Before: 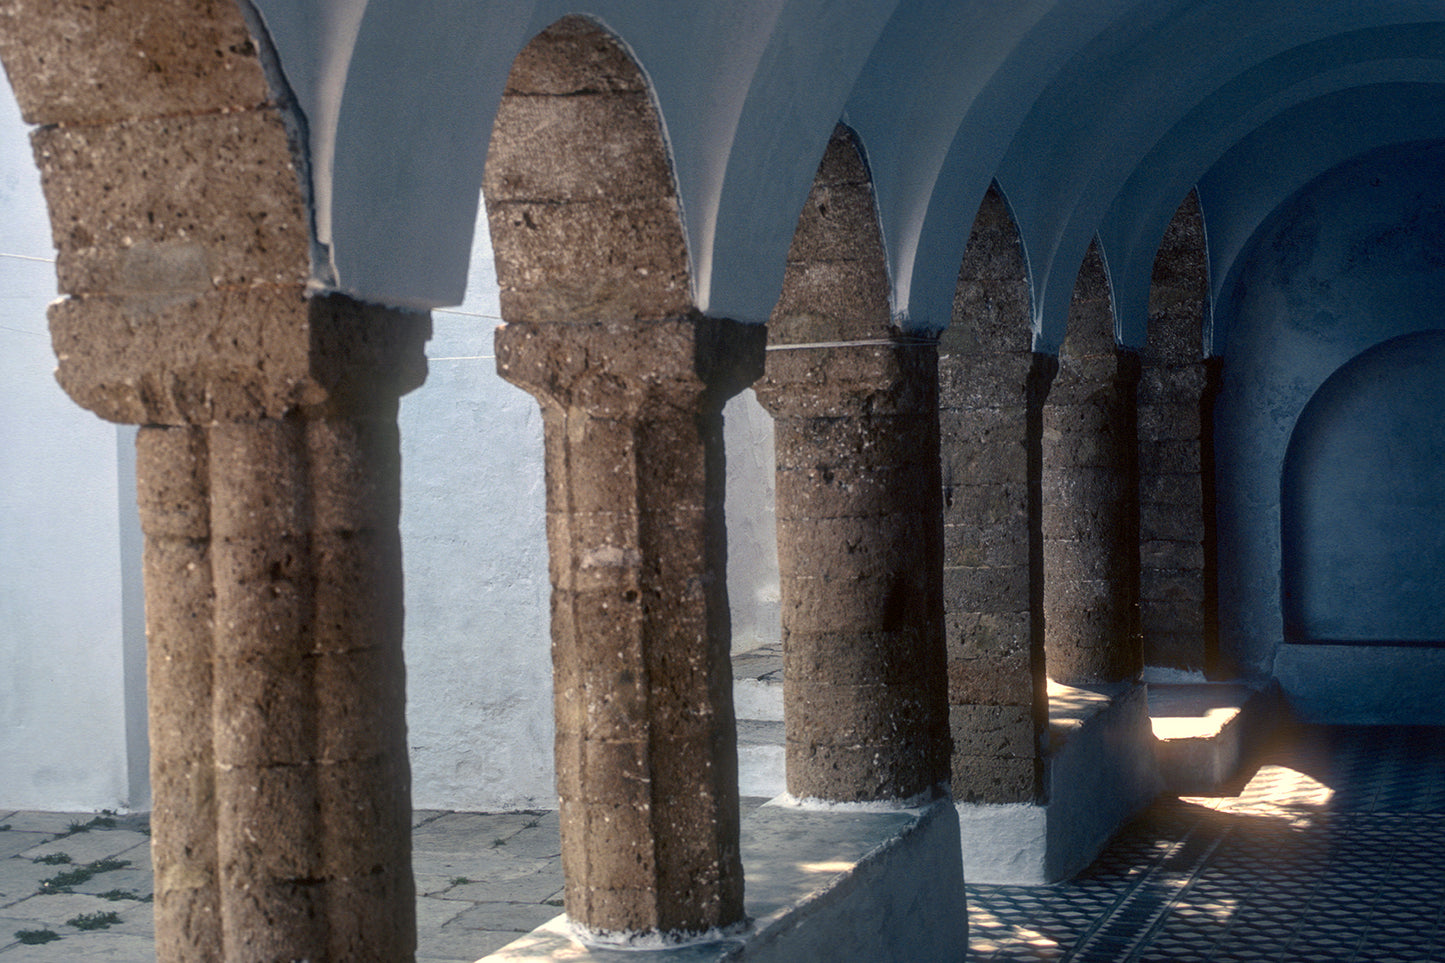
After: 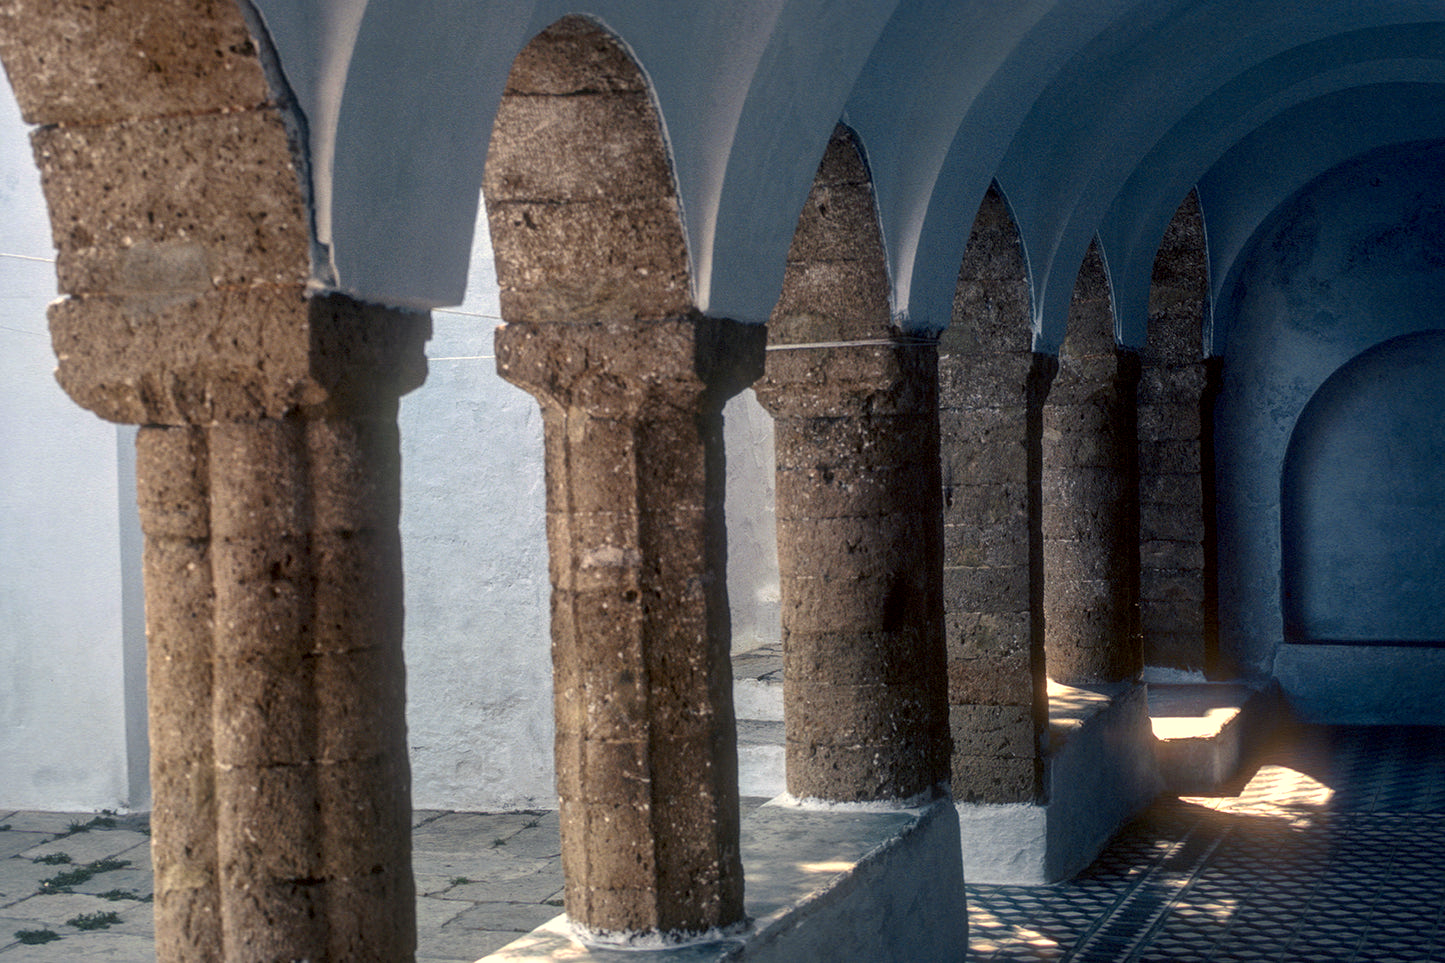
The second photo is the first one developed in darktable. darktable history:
local contrast: highlights 100%, shadows 99%, detail 131%, midtone range 0.2
color correction: highlights a* 0.858, highlights b* 2.83, saturation 1.07
base curve: preserve colors none
